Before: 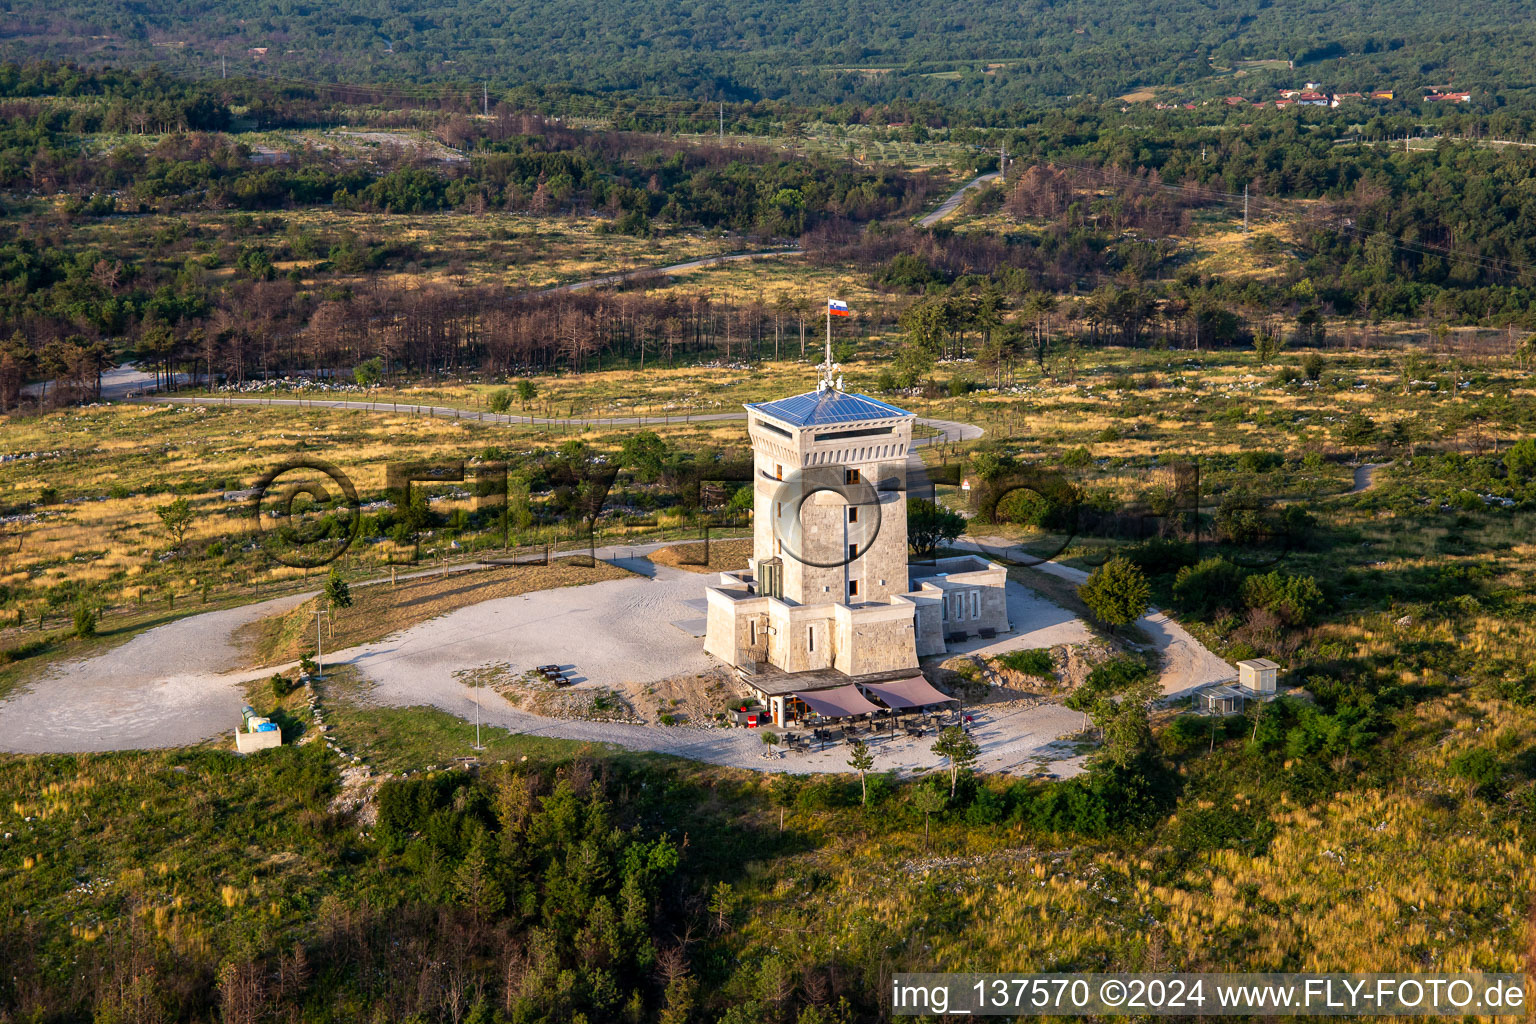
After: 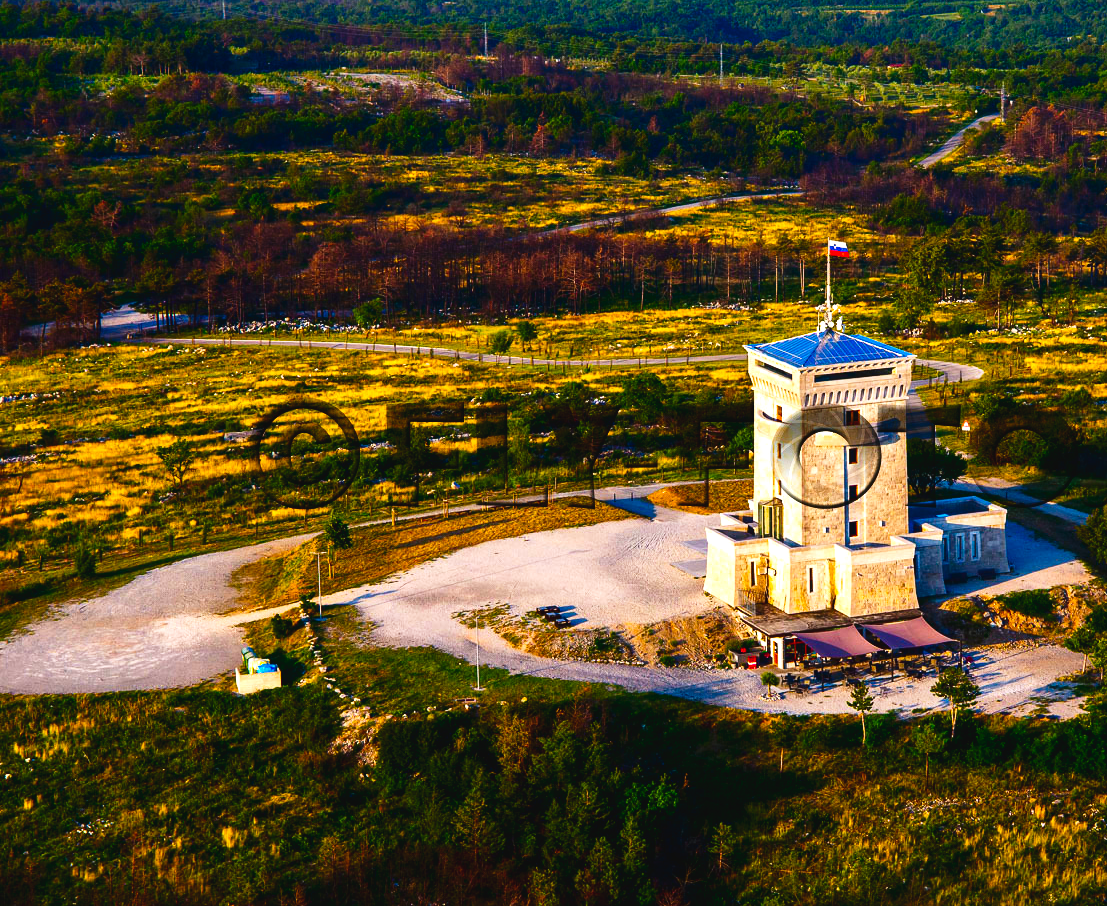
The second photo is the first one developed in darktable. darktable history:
color balance rgb: shadows lift › chroma 1.02%, shadows lift › hue 214.51°, linear chroma grading › global chroma 14.786%, perceptual saturation grading › global saturation 29.357%, perceptual brilliance grading › global brilliance 10.562%, global vibrance 39.504%
crop: top 5.783%, right 27.875%, bottom 5.703%
exposure: compensate highlight preservation false
tone curve: curves: ch0 [(0, 0.036) (0.119, 0.115) (0.466, 0.498) (0.715, 0.767) (0.817, 0.865) (1, 0.998)]; ch1 [(0, 0) (0.377, 0.416) (0.44, 0.461) (0.487, 0.49) (0.514, 0.517) (0.536, 0.577) (0.66, 0.724) (1, 1)]; ch2 [(0, 0) (0.38, 0.405) (0.463, 0.443) (0.492, 0.486) (0.526, 0.541) (0.578, 0.598) (0.653, 0.698) (1, 1)], preserve colors none
contrast brightness saturation: contrast 0.099, brightness -0.256, saturation 0.135
